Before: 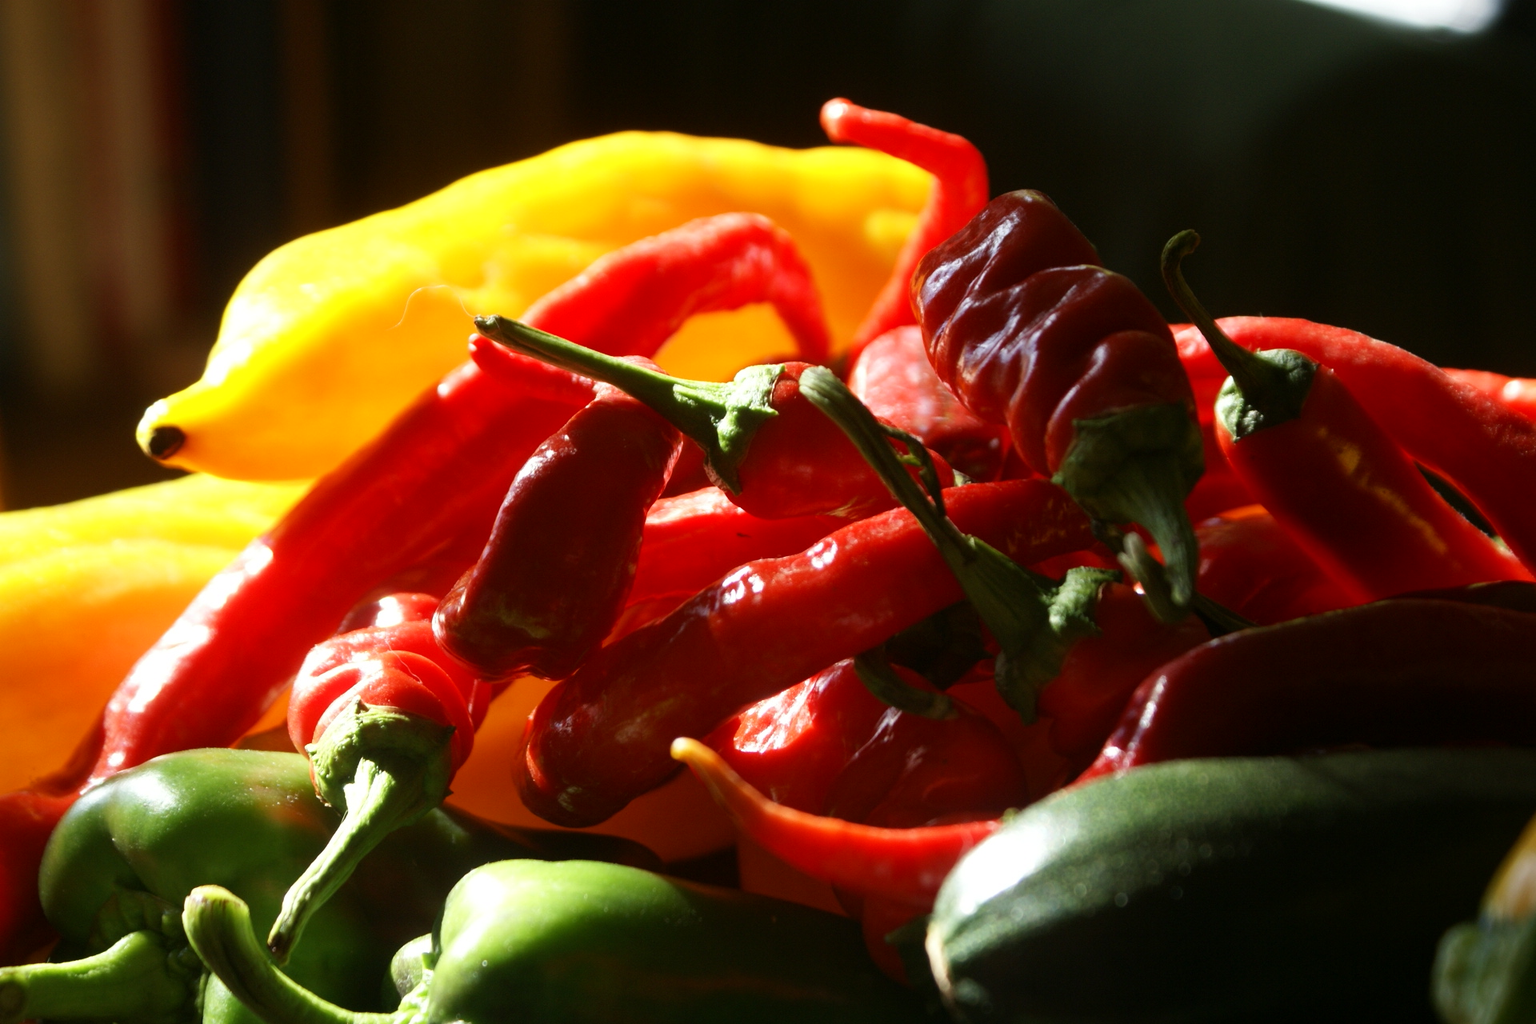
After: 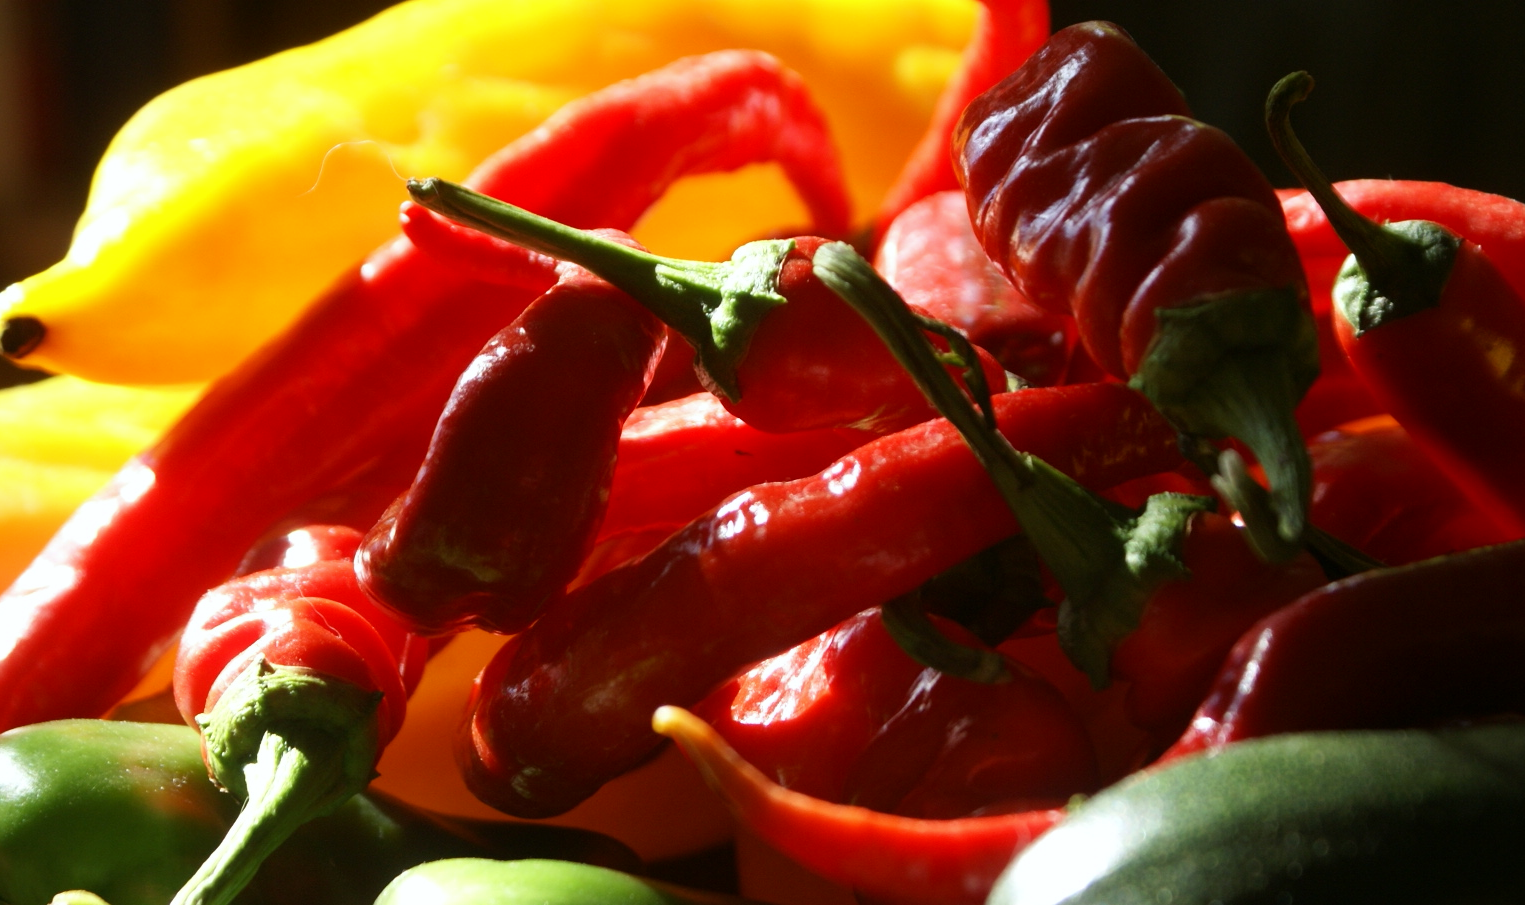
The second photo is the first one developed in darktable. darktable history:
white balance: red 0.988, blue 1.017
crop: left 9.712%, top 16.928%, right 10.845%, bottom 12.332%
